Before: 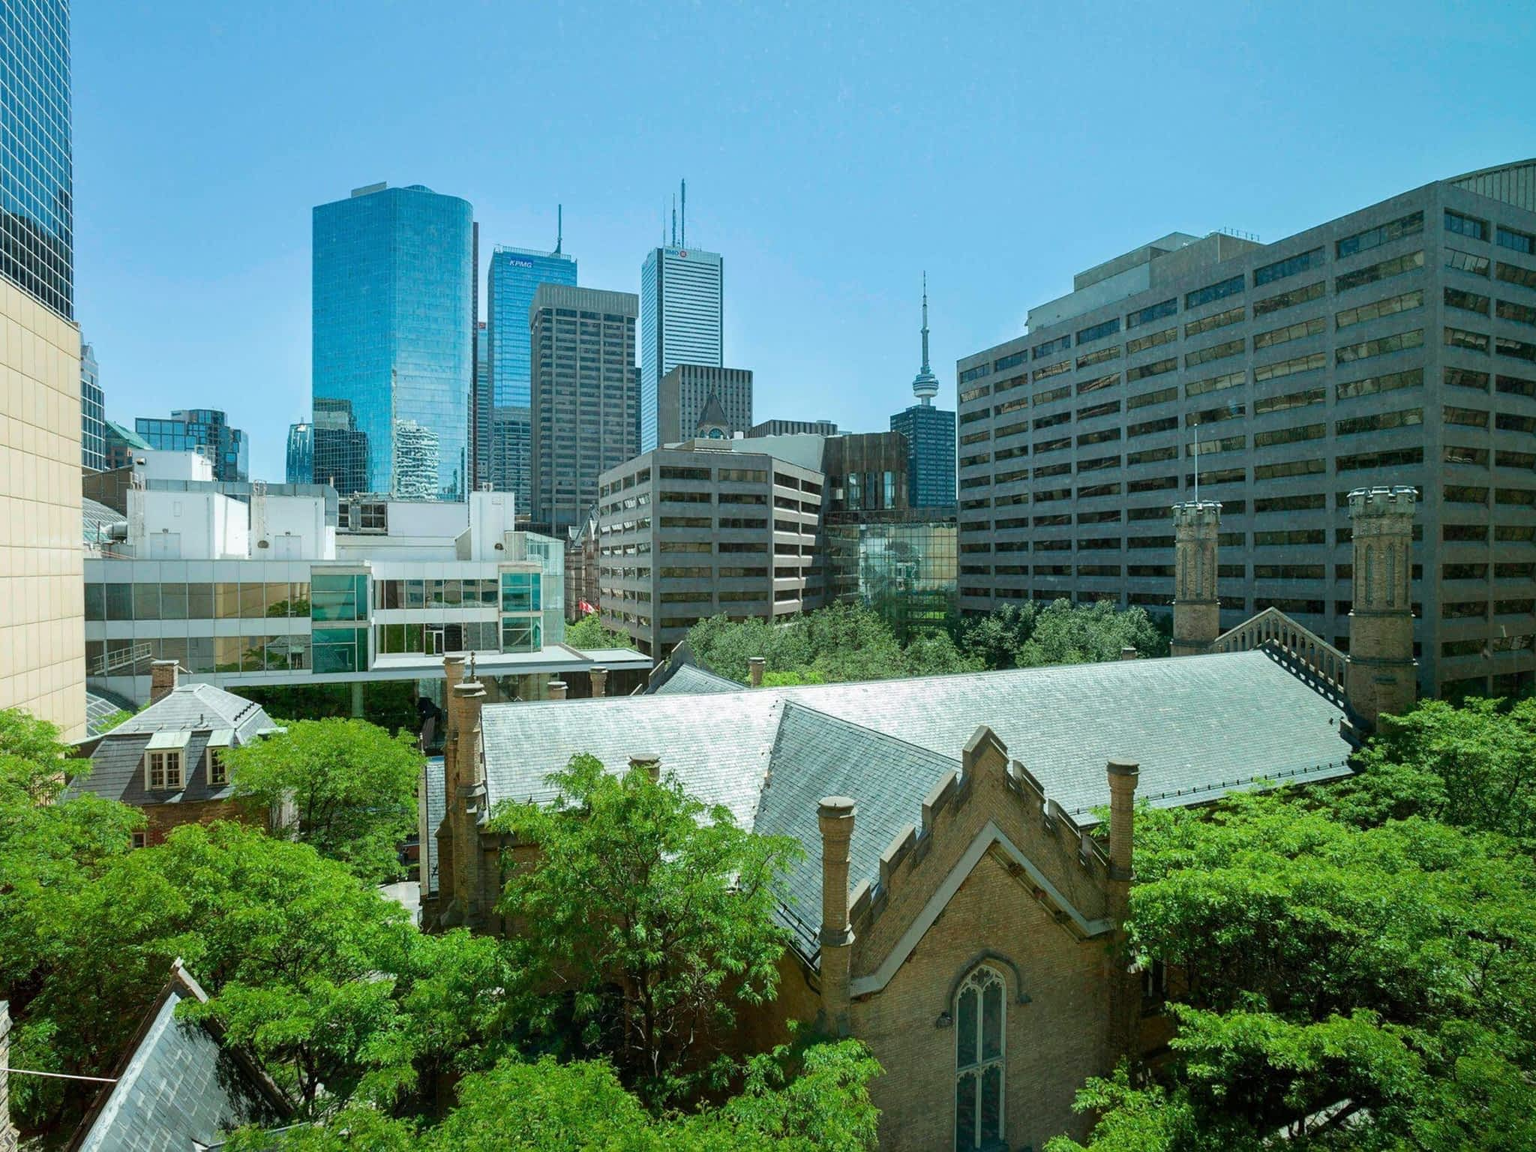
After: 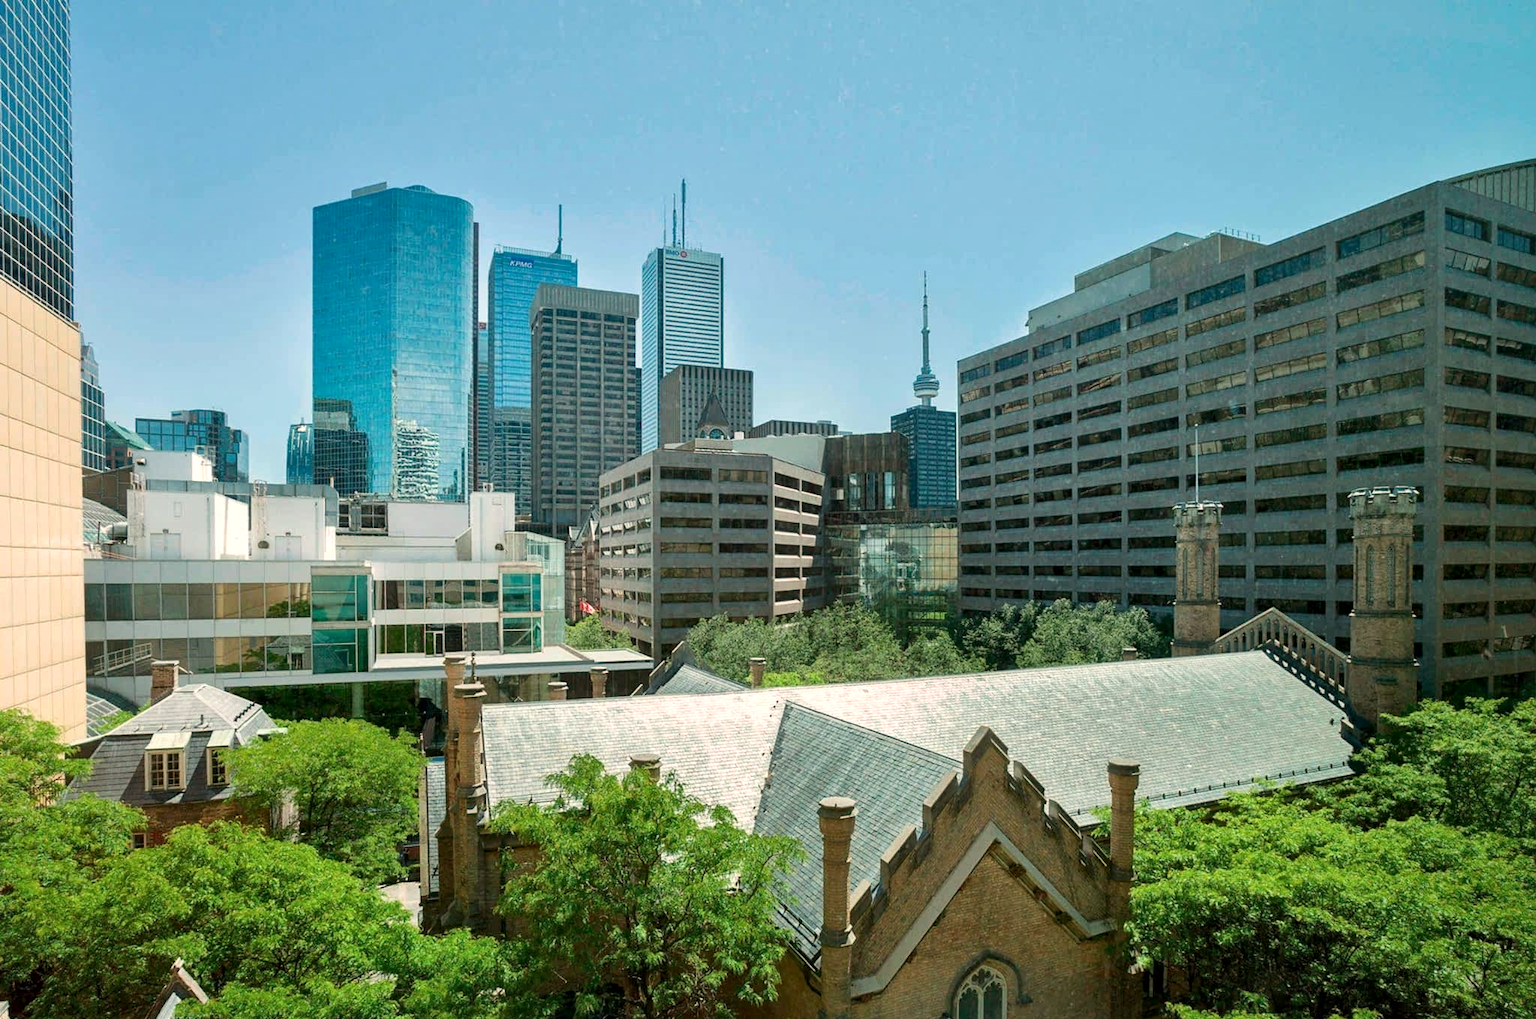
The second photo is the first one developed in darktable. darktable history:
crop and rotate: top 0%, bottom 11.49%
local contrast: mode bilateral grid, contrast 20, coarseness 50, detail 132%, midtone range 0.2
white balance: red 1.127, blue 0.943
